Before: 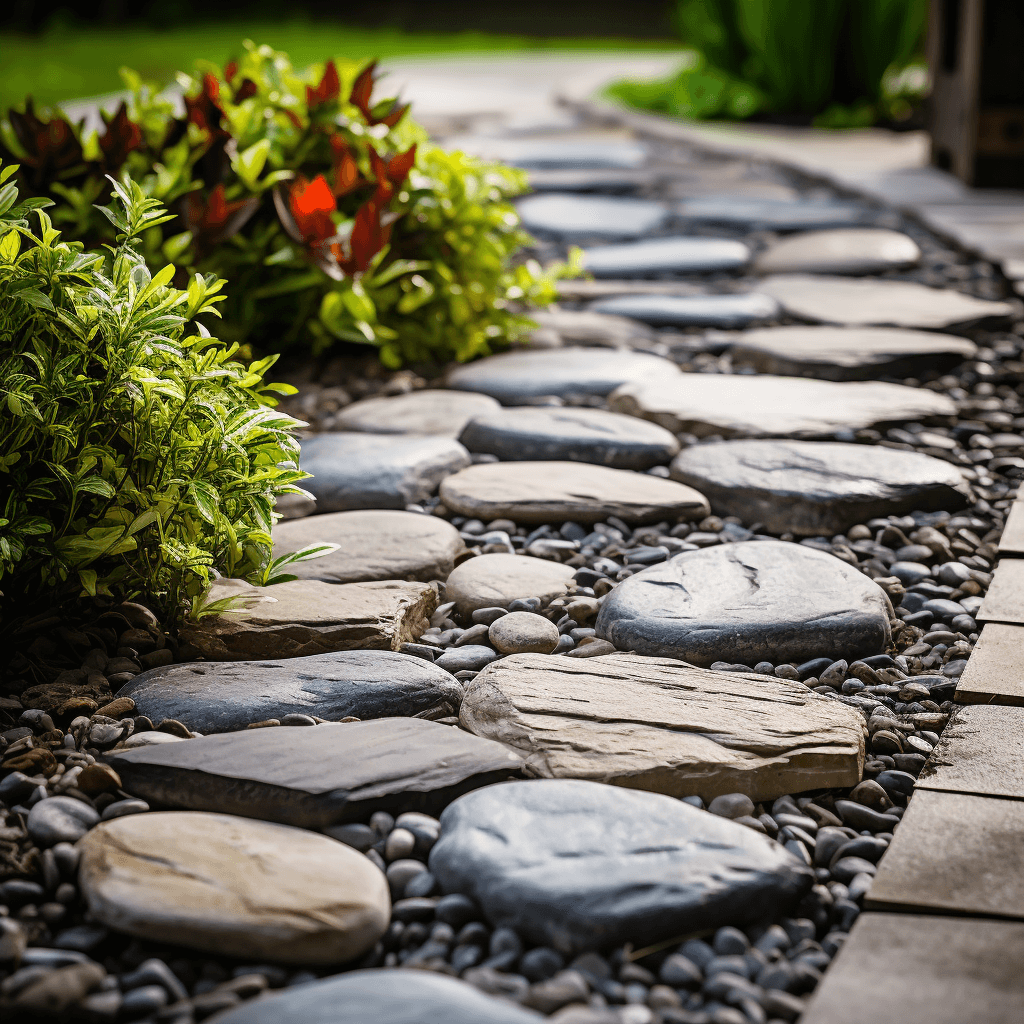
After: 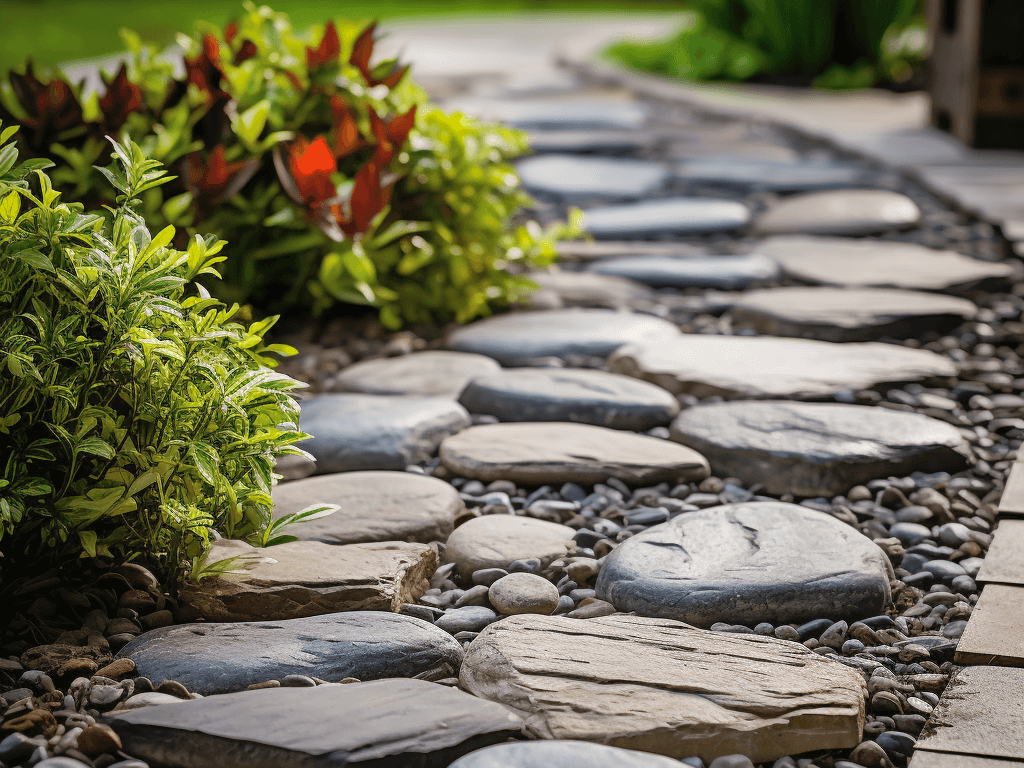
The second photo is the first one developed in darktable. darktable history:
crop: top 3.857%, bottom 21.132%
shadows and highlights: on, module defaults
exposure: compensate exposure bias true, compensate highlight preservation false
contrast brightness saturation: saturation -0.05
